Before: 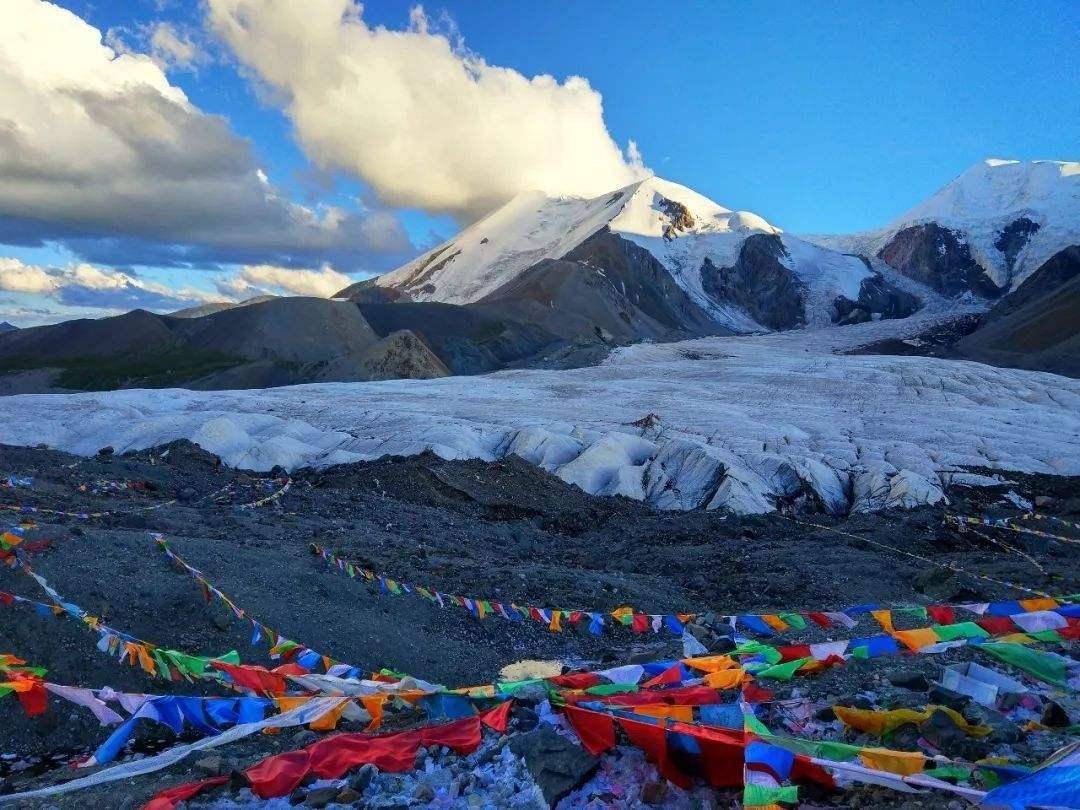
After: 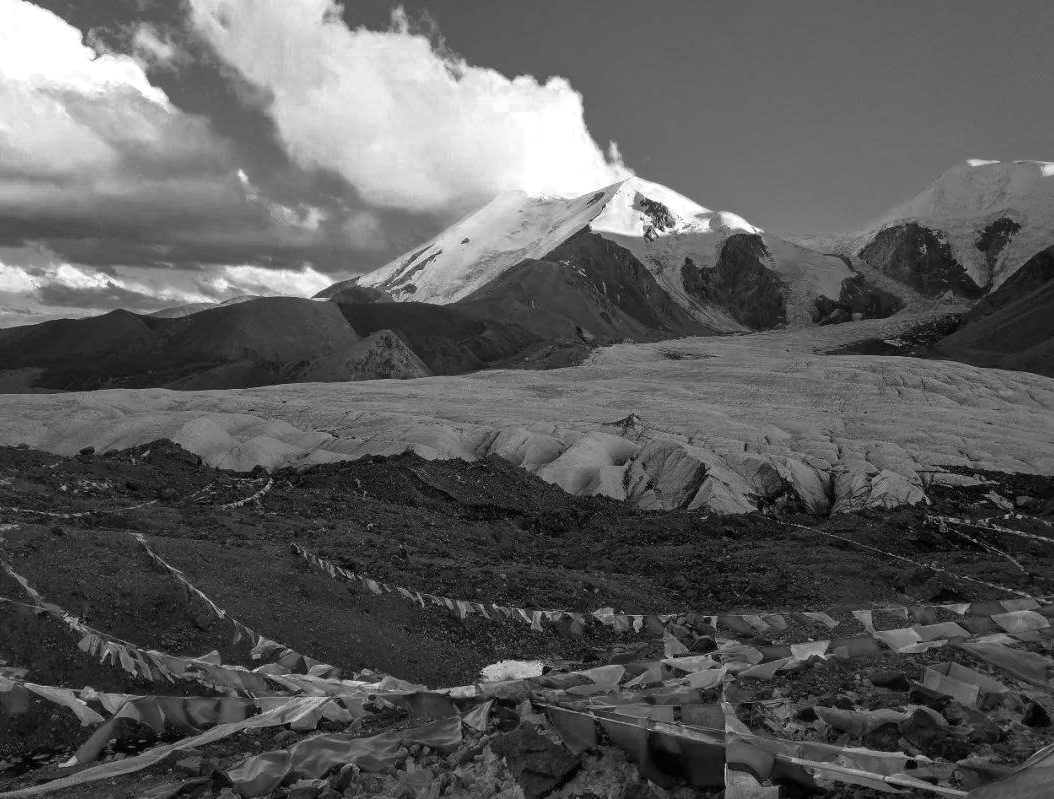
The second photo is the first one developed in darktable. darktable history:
exposure: exposure -0.05 EV
tone equalizer: on, module defaults
crop and rotate: left 1.774%, right 0.633%, bottom 1.28%
white balance: red 1.066, blue 1.119
color zones: curves: ch0 [(0.002, 0.593) (0.143, 0.417) (0.285, 0.541) (0.455, 0.289) (0.608, 0.327) (0.727, 0.283) (0.869, 0.571) (1, 0.603)]; ch1 [(0, 0) (0.143, 0) (0.286, 0) (0.429, 0) (0.571, 0) (0.714, 0) (0.857, 0)]
